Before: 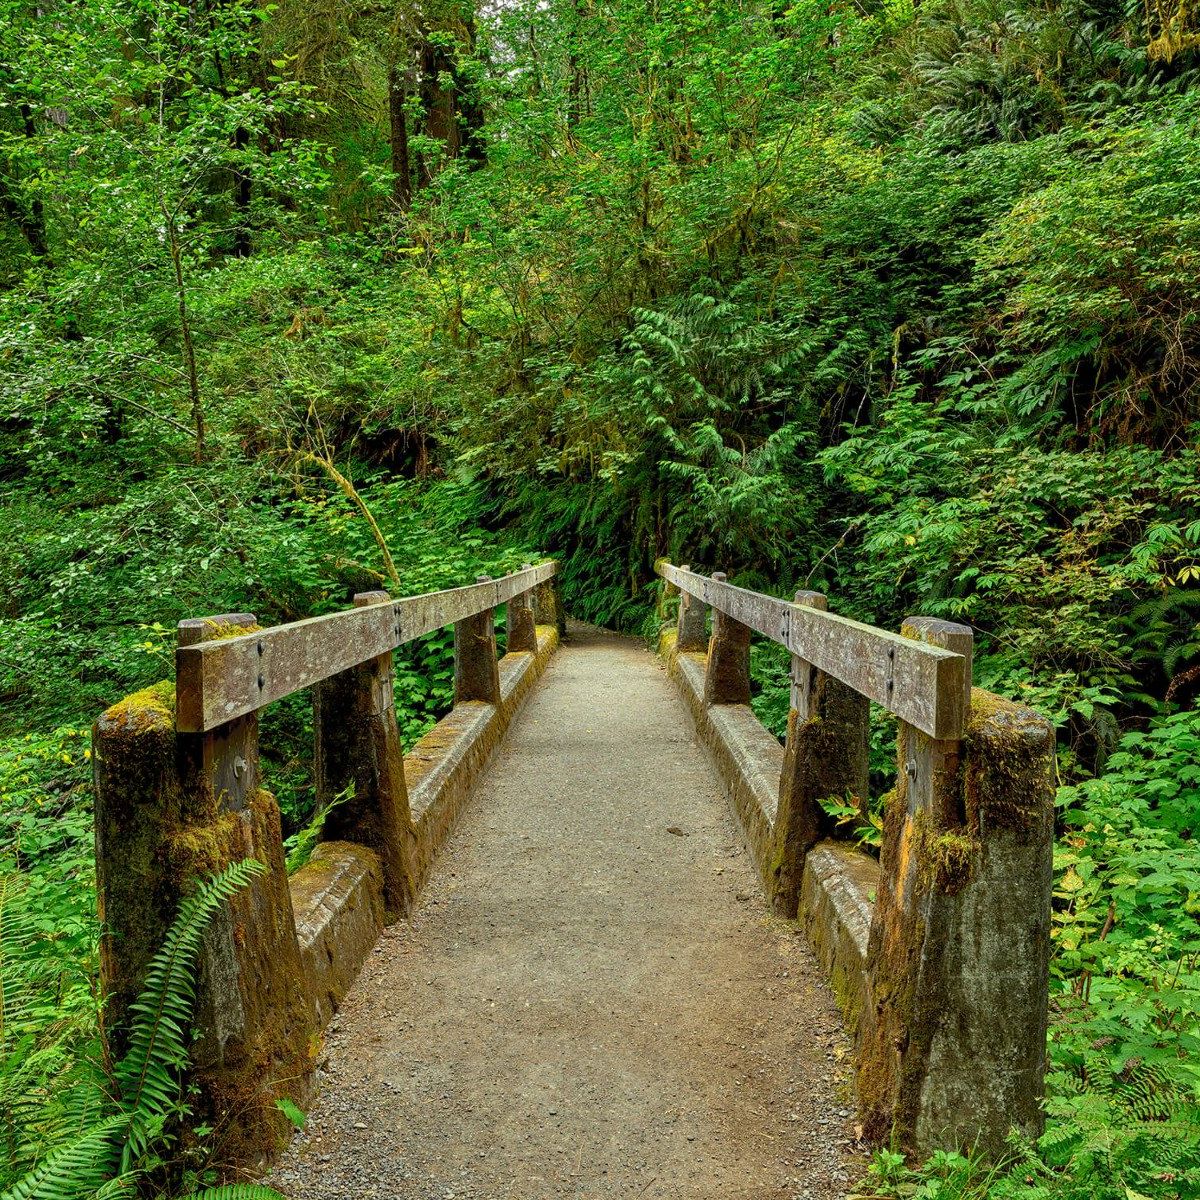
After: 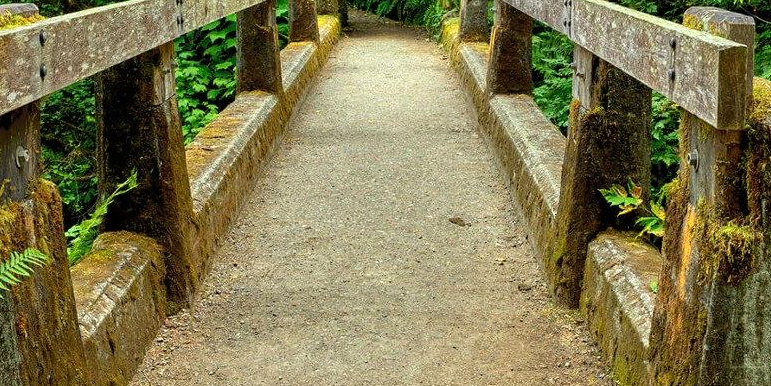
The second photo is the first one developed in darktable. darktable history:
crop: left 18.171%, top 50.89%, right 17.553%, bottom 16.881%
exposure: compensate highlight preservation false
tone equalizer: -8 EV -0.378 EV, -7 EV -0.412 EV, -6 EV -0.348 EV, -5 EV -0.248 EV, -3 EV 0.192 EV, -2 EV 0.337 EV, -1 EV 0.391 EV, +0 EV 0.427 EV
